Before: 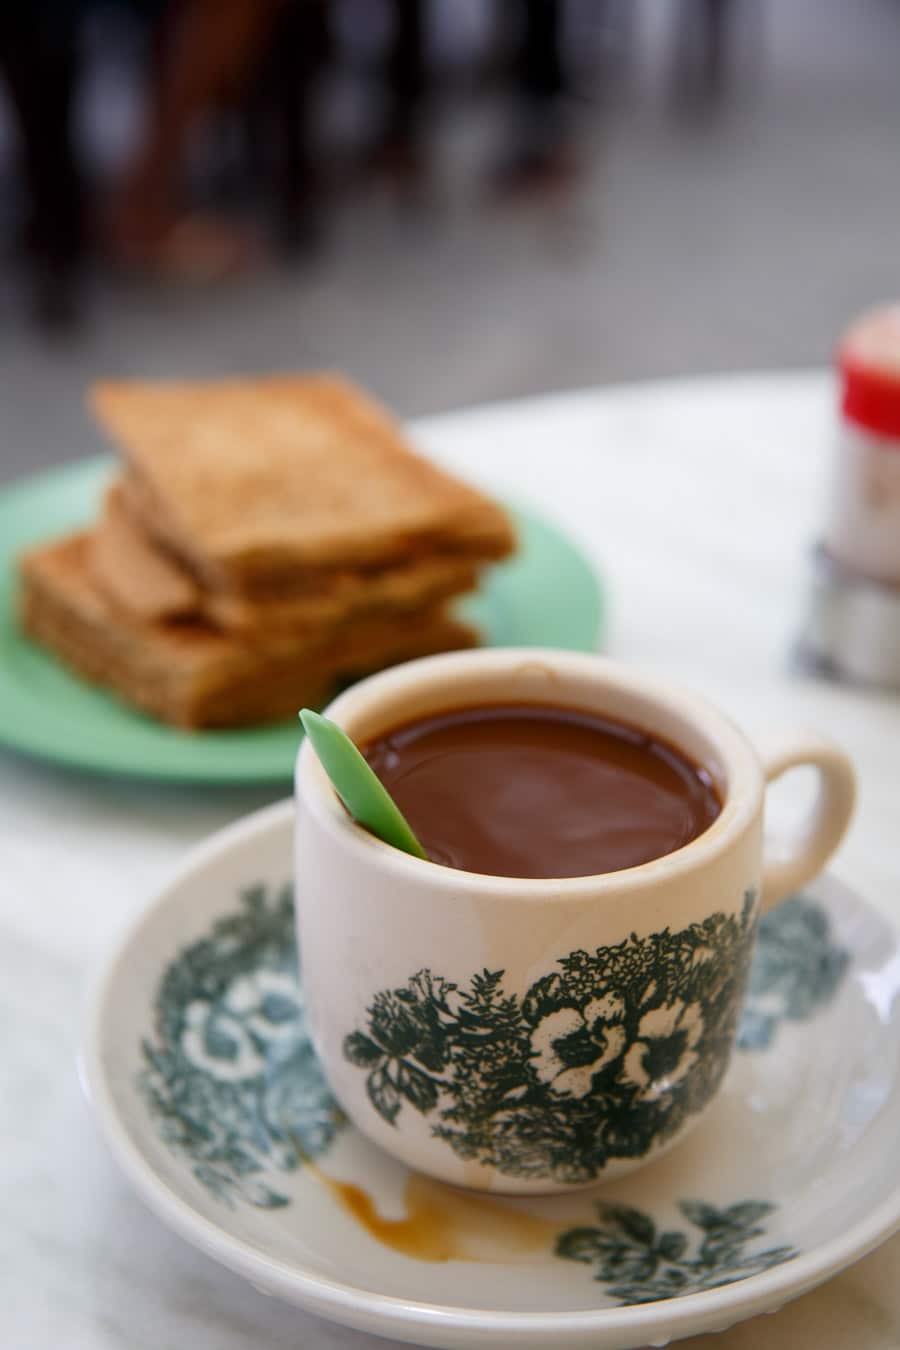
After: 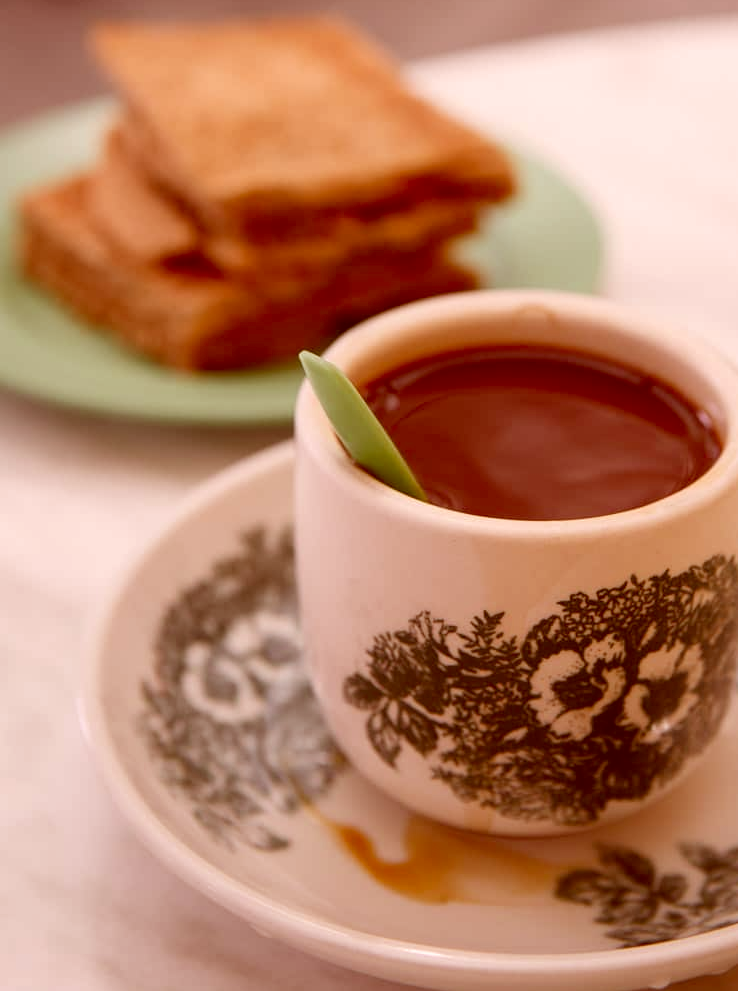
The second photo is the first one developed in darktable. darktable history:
color correction: highlights a* 9.03, highlights b* 8.71, shadows a* 40, shadows b* 40, saturation 0.8
crop: top 26.531%, right 17.959%
